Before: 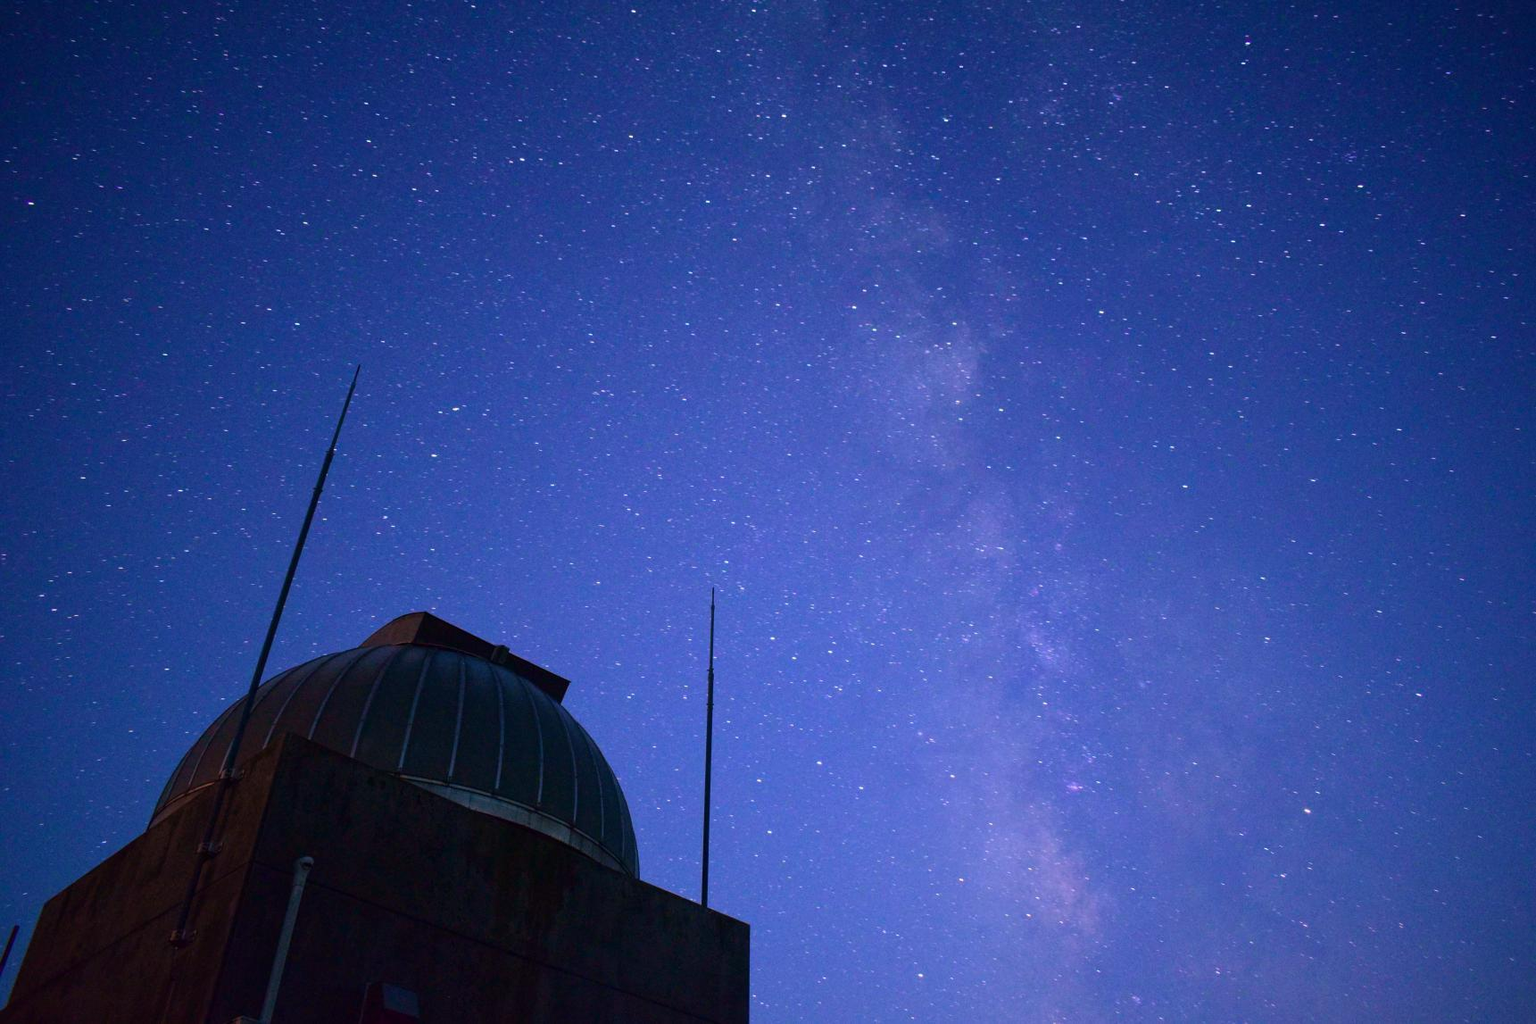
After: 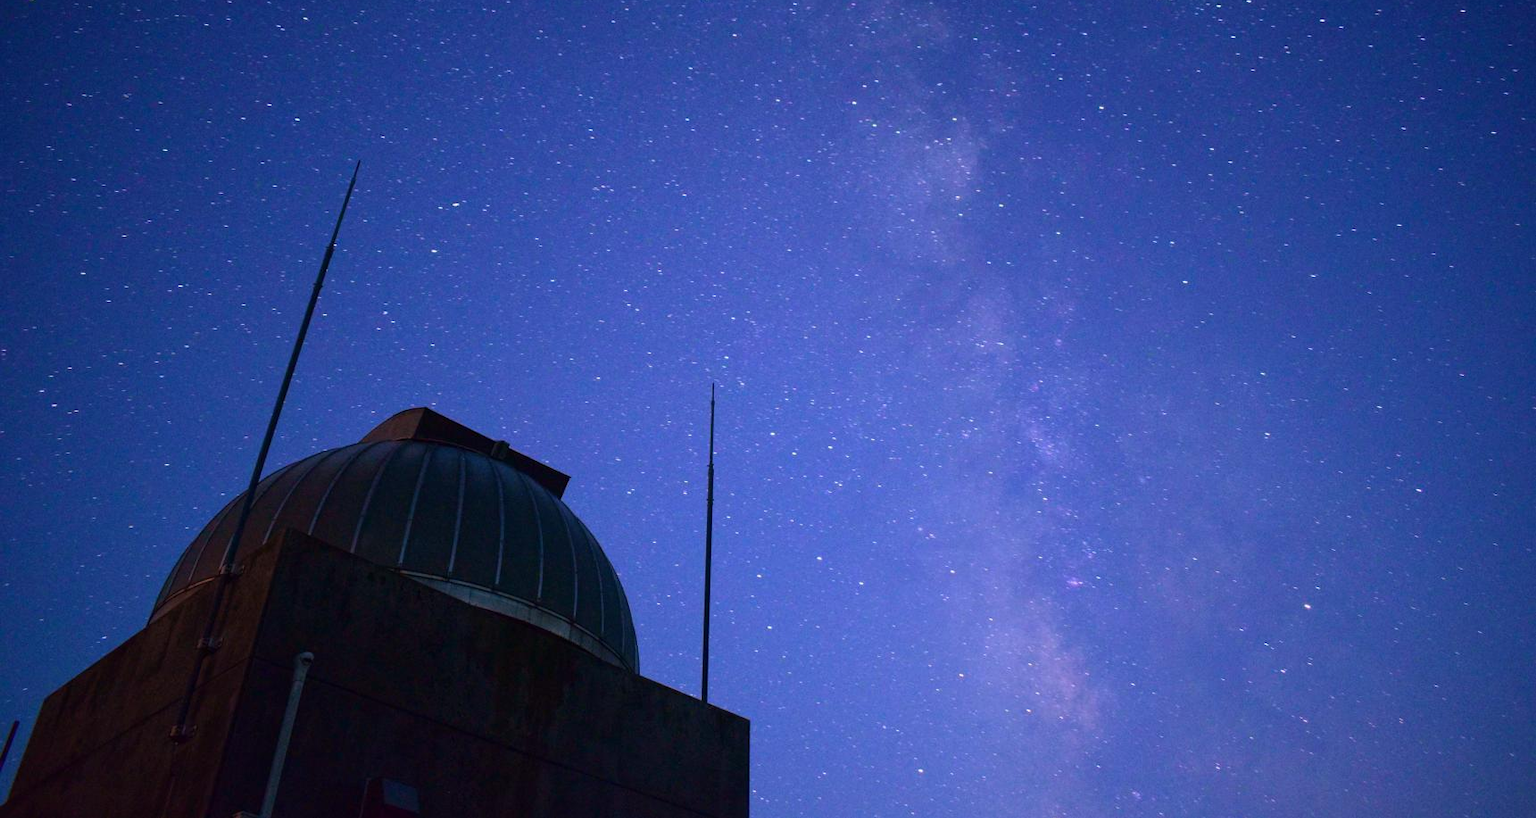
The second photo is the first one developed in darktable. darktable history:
tone equalizer: on, module defaults
crop and rotate: top 19.998%
